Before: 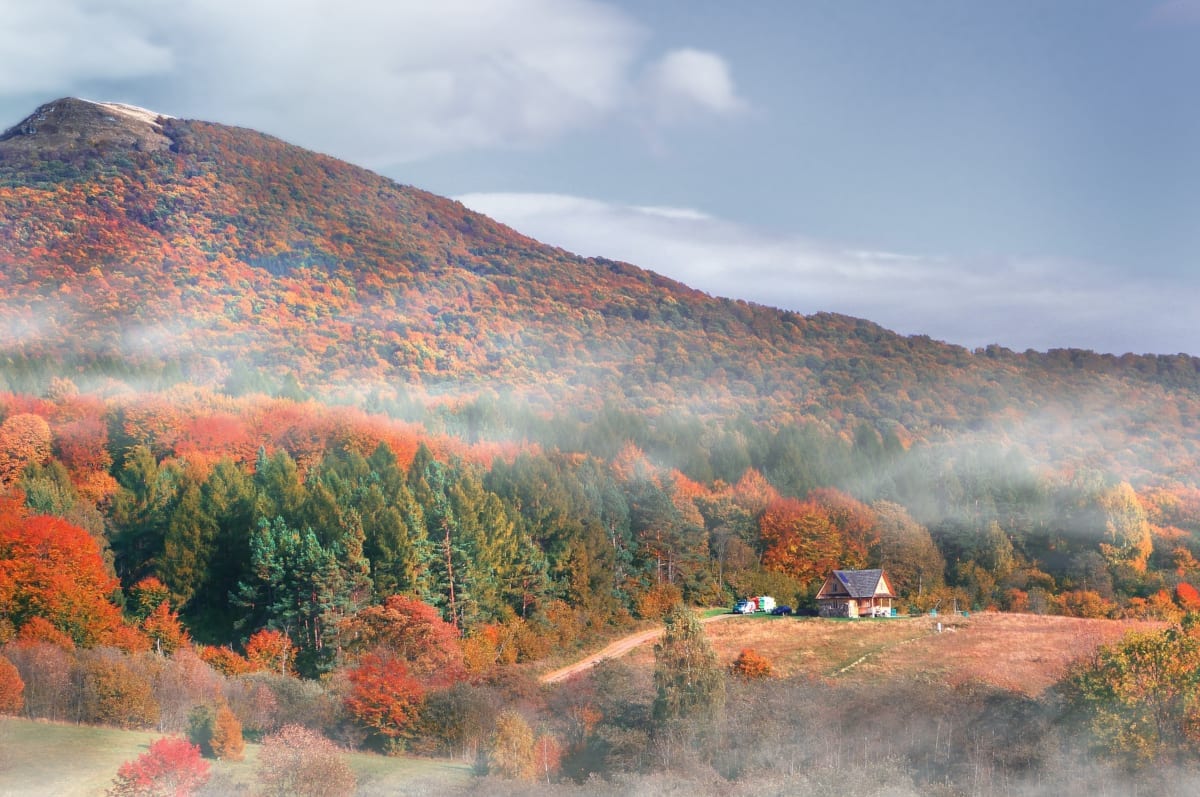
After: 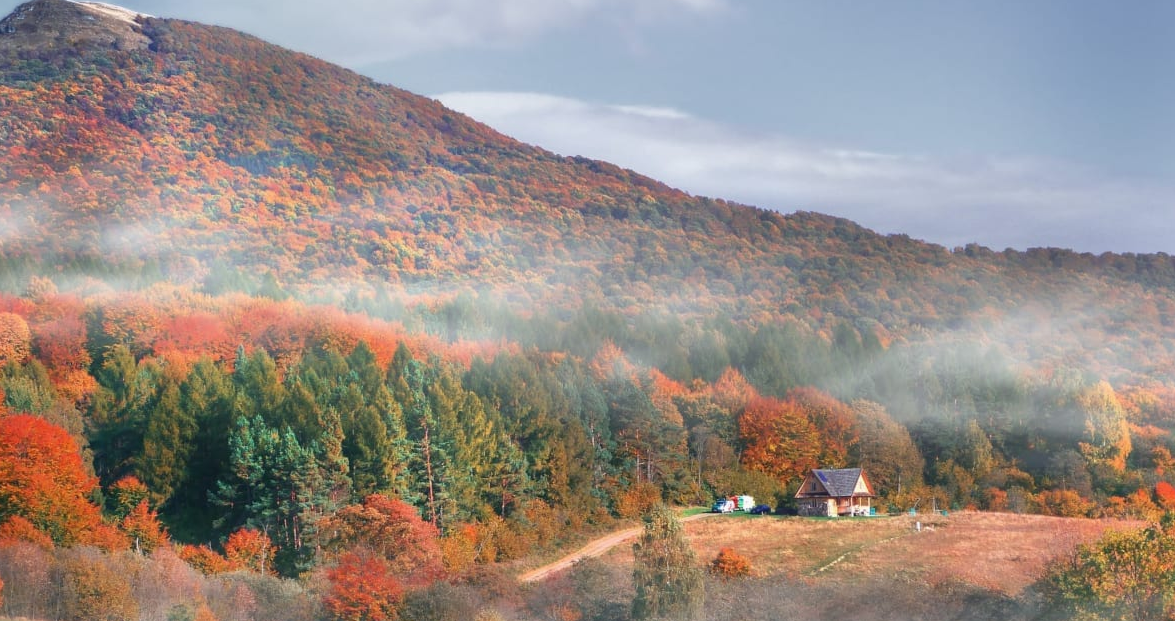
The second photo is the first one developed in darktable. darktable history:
tone equalizer: -7 EV 0.18 EV, -6 EV 0.12 EV, -5 EV 0.08 EV, -4 EV 0.04 EV, -2 EV -0.02 EV, -1 EV -0.04 EV, +0 EV -0.06 EV, luminance estimator HSV value / RGB max
exposure: compensate highlight preservation false
crop and rotate: left 1.814%, top 12.818%, right 0.25%, bottom 9.225%
rotate and perspective: automatic cropping original format, crop left 0, crop top 0
